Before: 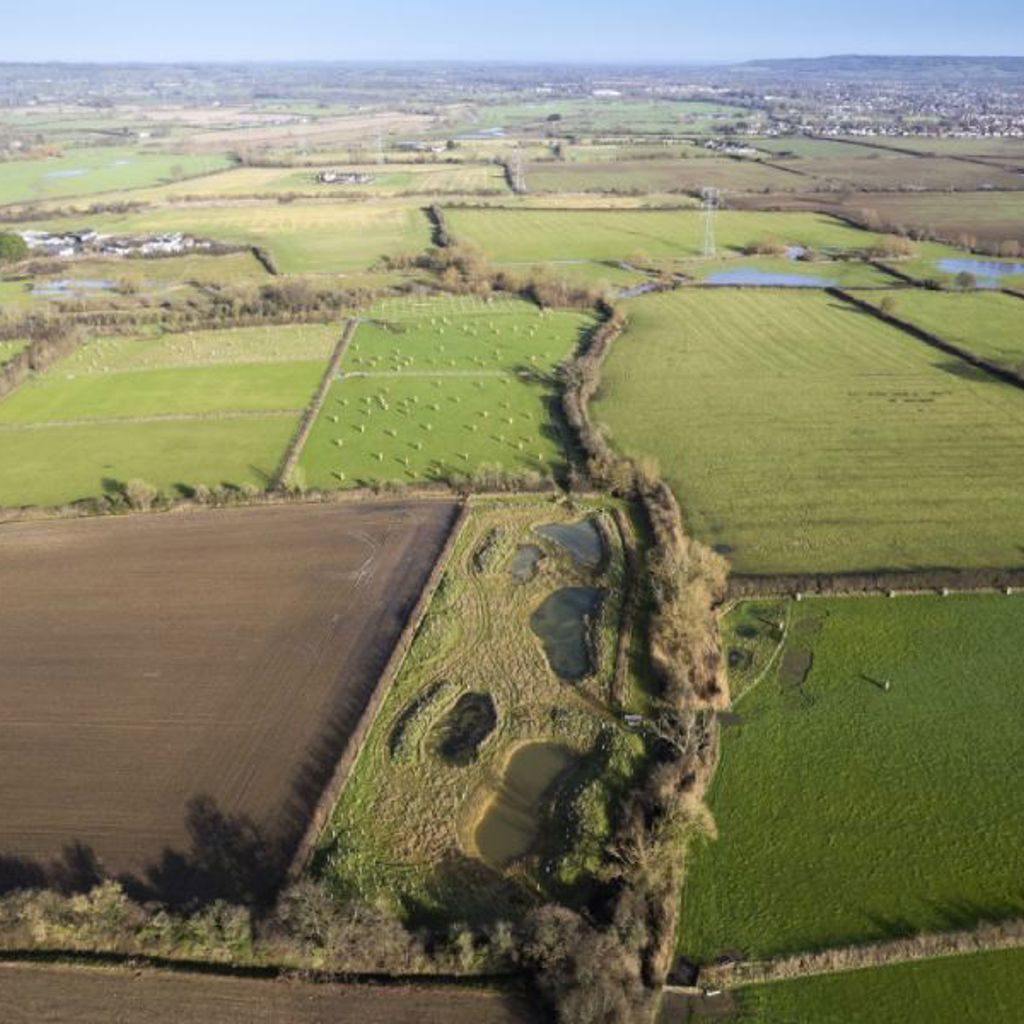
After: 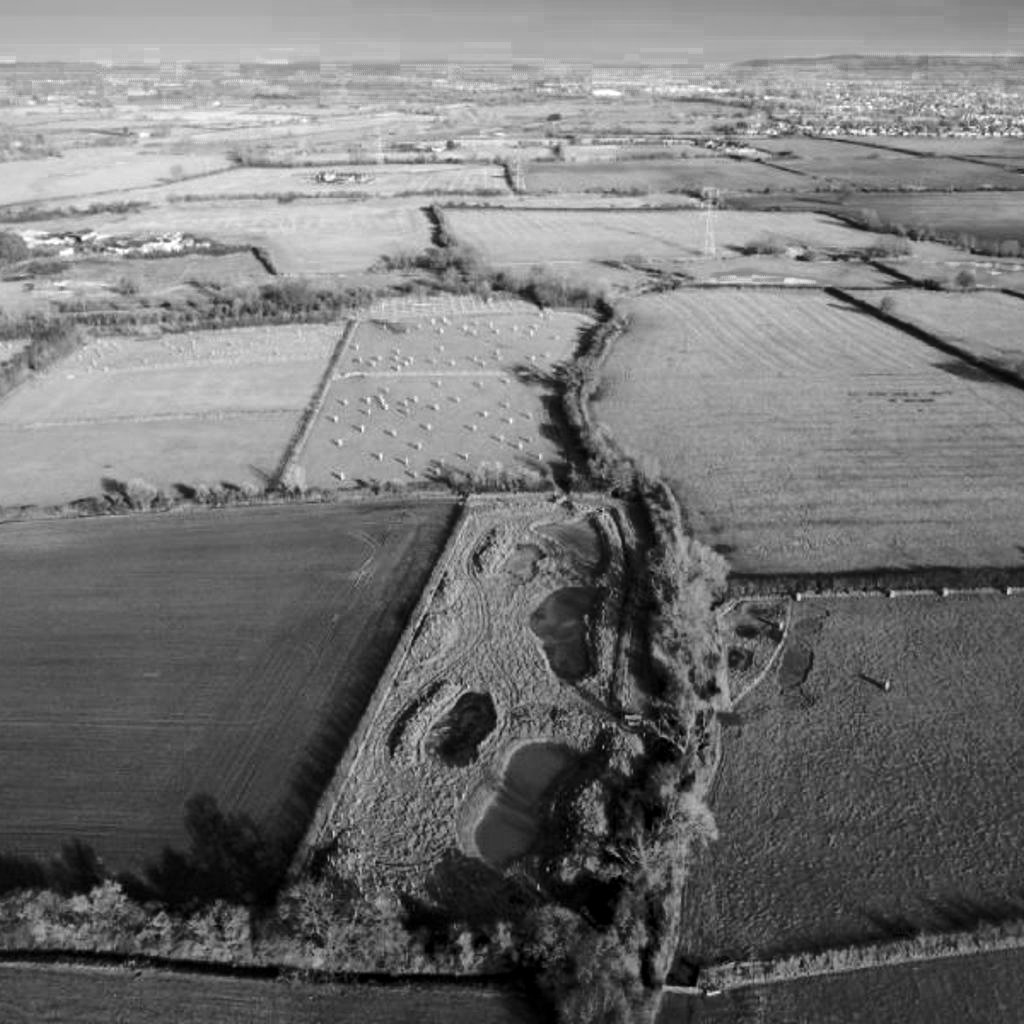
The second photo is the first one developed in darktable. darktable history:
base curve: curves: ch0 [(0, 0) (0.073, 0.04) (0.157, 0.139) (0.492, 0.492) (0.758, 0.758) (1, 1)], preserve colors none
color zones: curves: ch0 [(0.002, 0.589) (0.107, 0.484) (0.146, 0.249) (0.217, 0.352) (0.309, 0.525) (0.39, 0.404) (0.455, 0.169) (0.597, 0.055) (0.724, 0.212) (0.775, 0.691) (0.869, 0.571) (1, 0.587)]; ch1 [(0, 0) (0.143, 0) (0.286, 0) (0.429, 0) (0.571, 0) (0.714, 0) (0.857, 0)]
local contrast: mode bilateral grid, contrast 20, coarseness 50, detail 132%, midtone range 0.2
